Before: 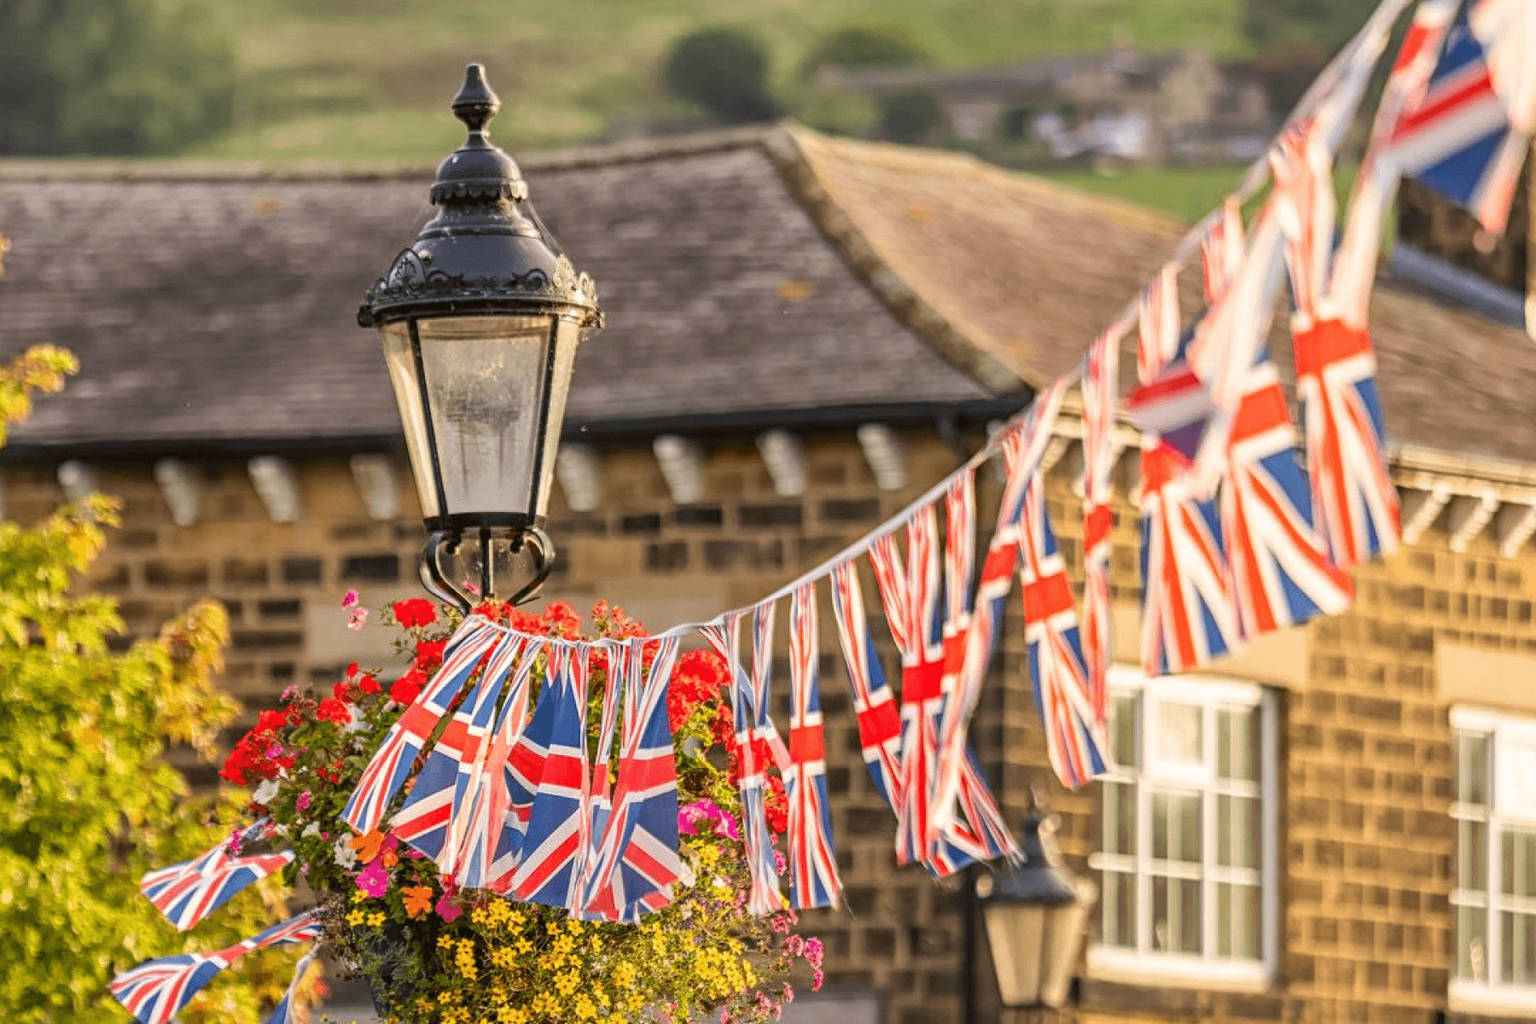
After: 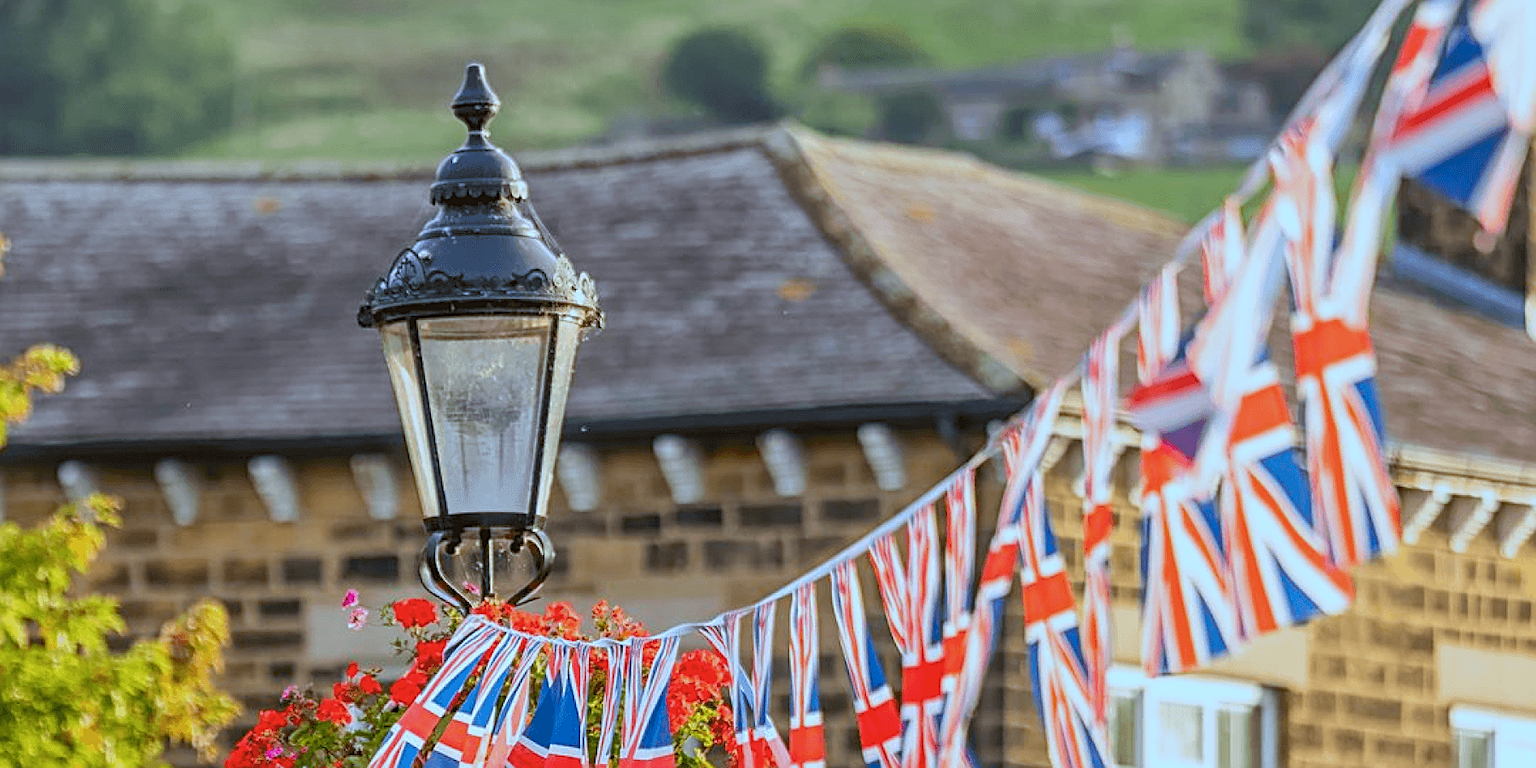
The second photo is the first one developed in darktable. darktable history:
exposure: compensate highlight preservation false
color correction: highlights a* -11.71, highlights b* -15.58
crop: bottom 24.988%
color balance: output saturation 110%
white balance: red 0.967, blue 1.119, emerald 0.756
sharpen: on, module defaults
color balance rgb: contrast -10%
